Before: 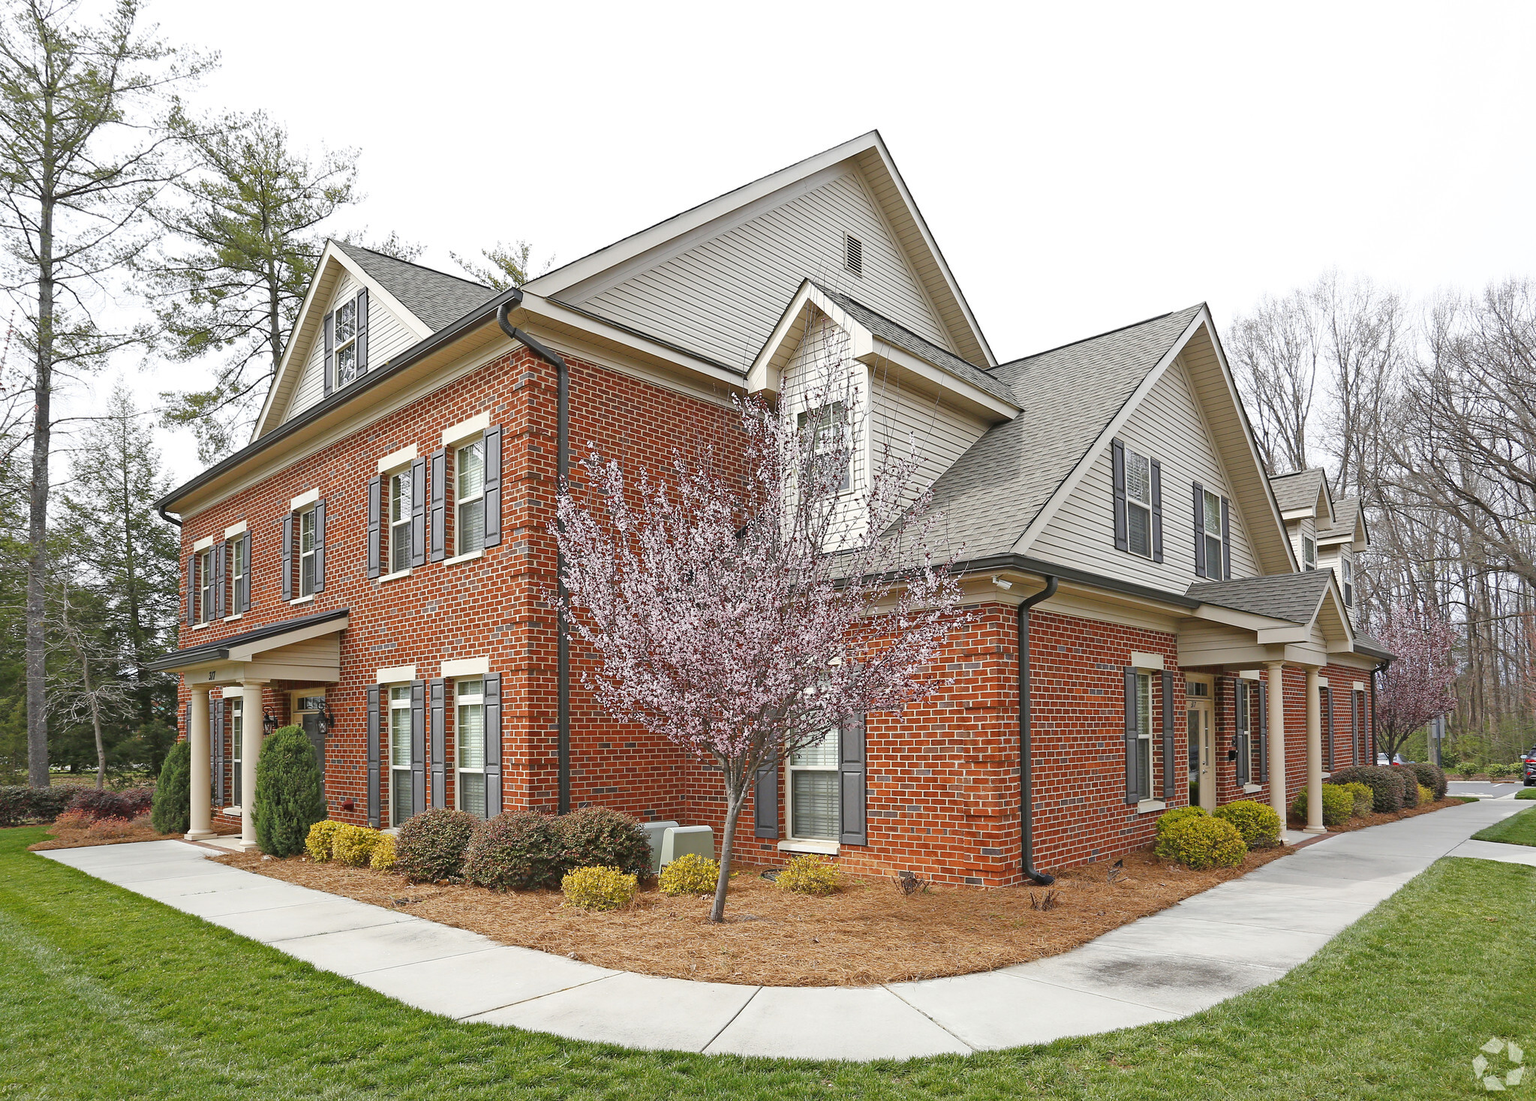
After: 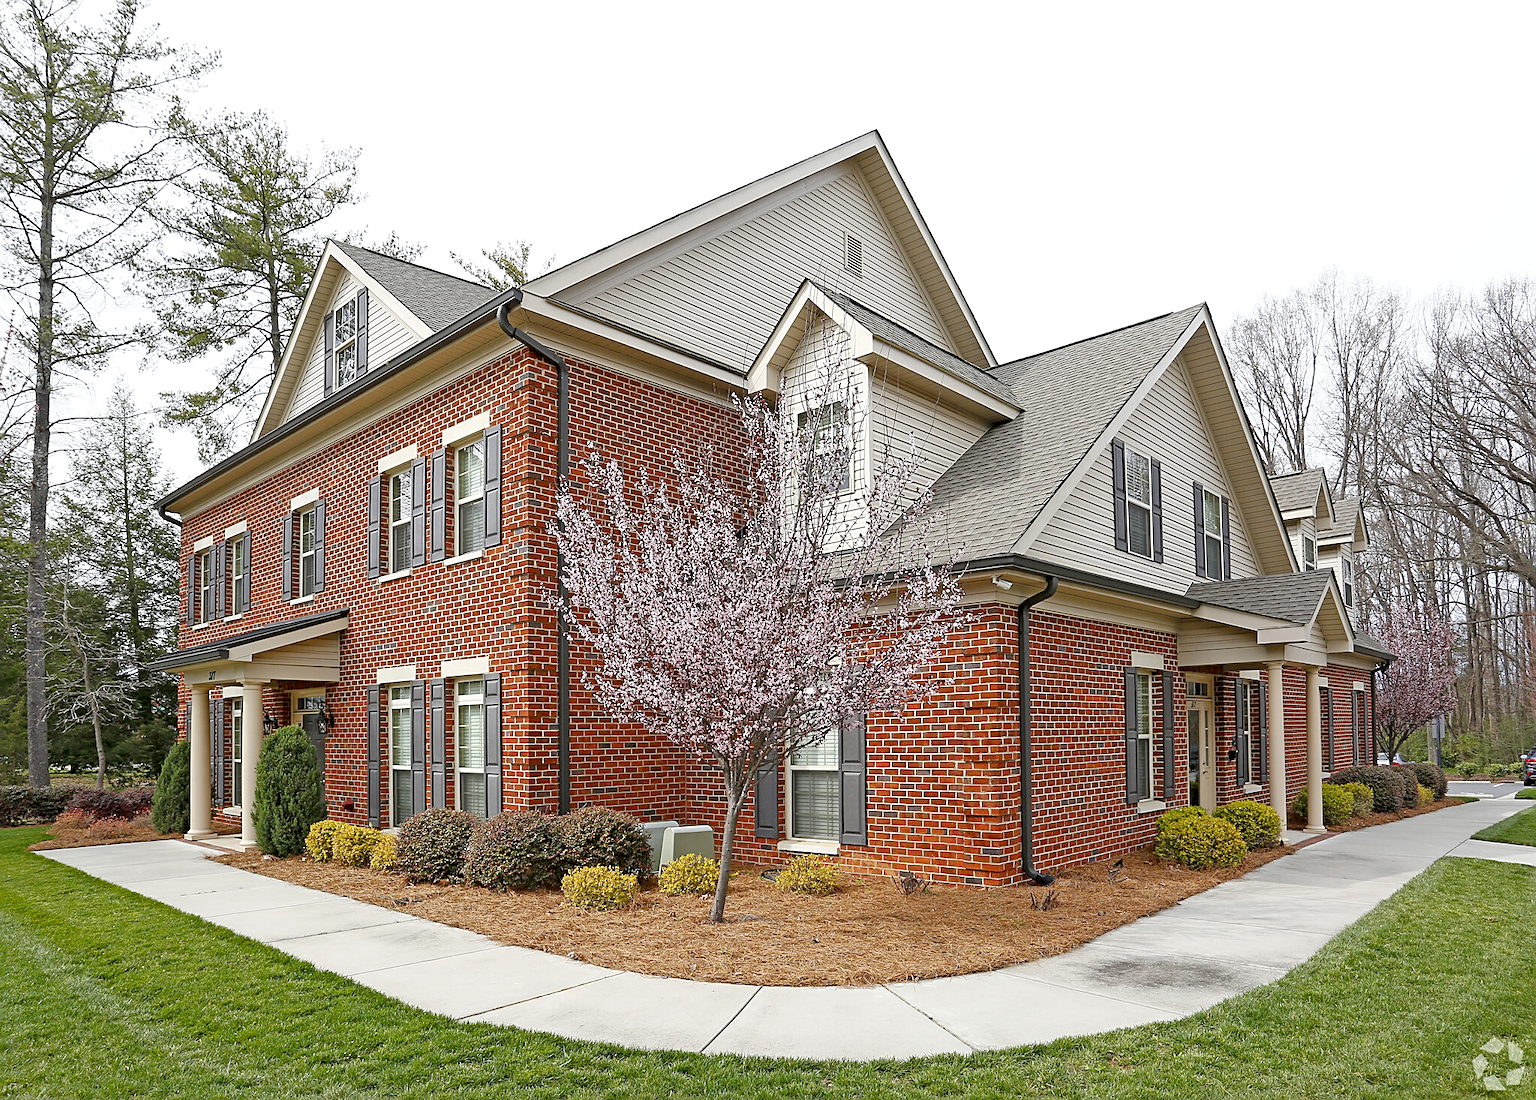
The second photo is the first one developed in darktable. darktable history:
exposure: black level correction 0.009, exposure 0.016 EV, compensate highlight preservation false
sharpen: on, module defaults
